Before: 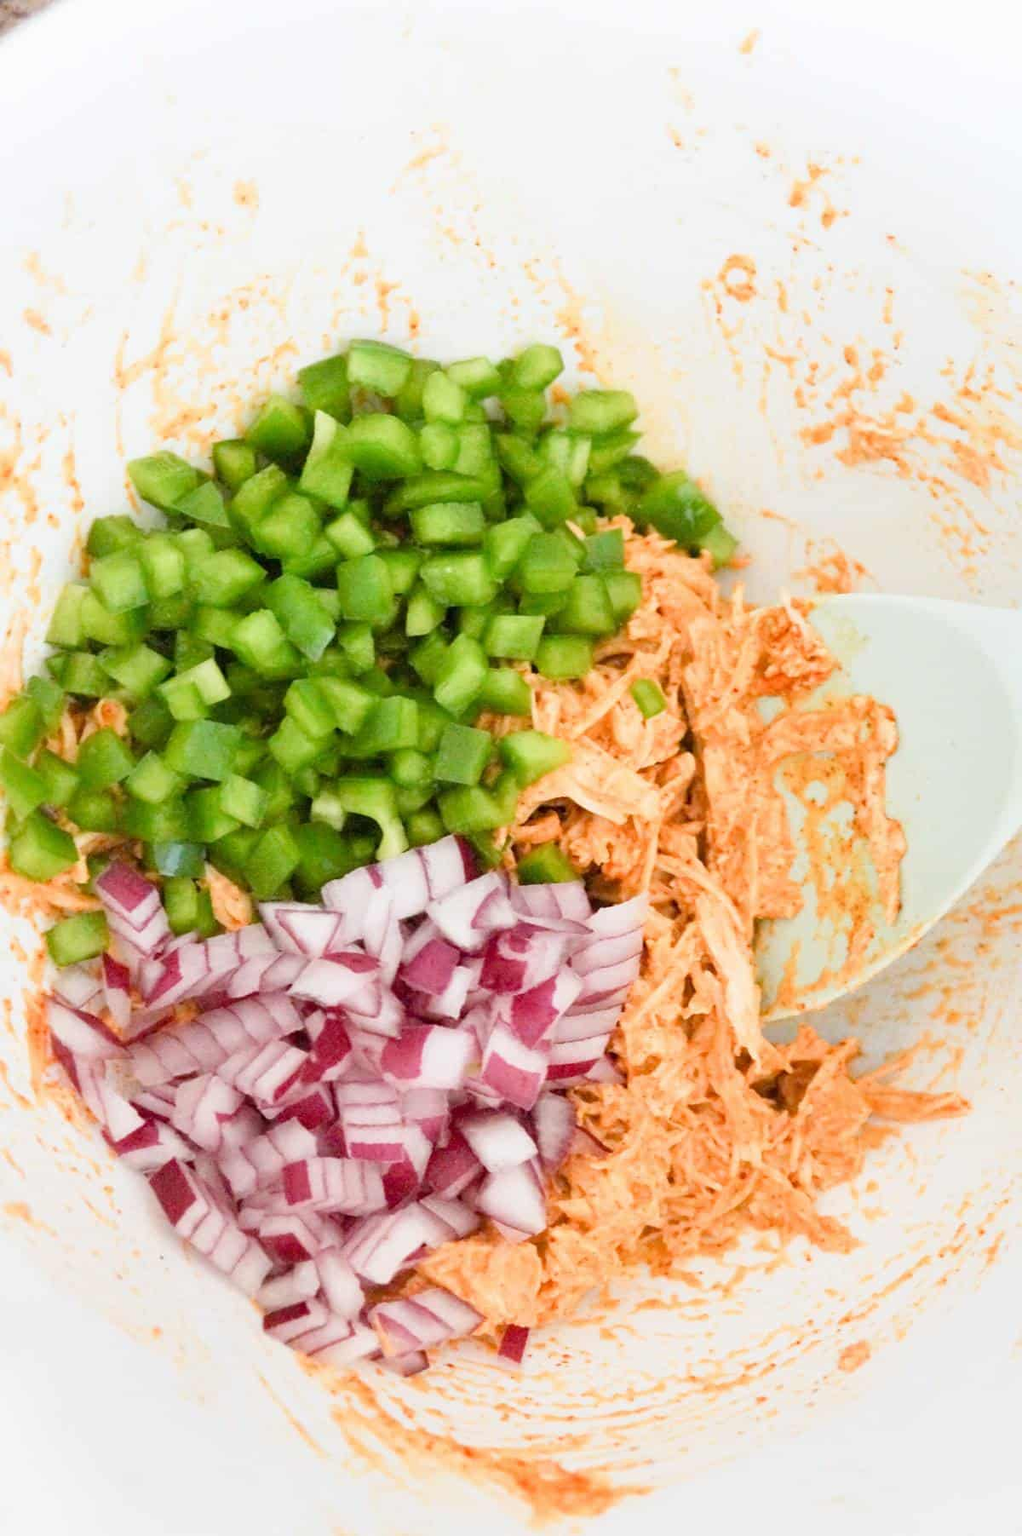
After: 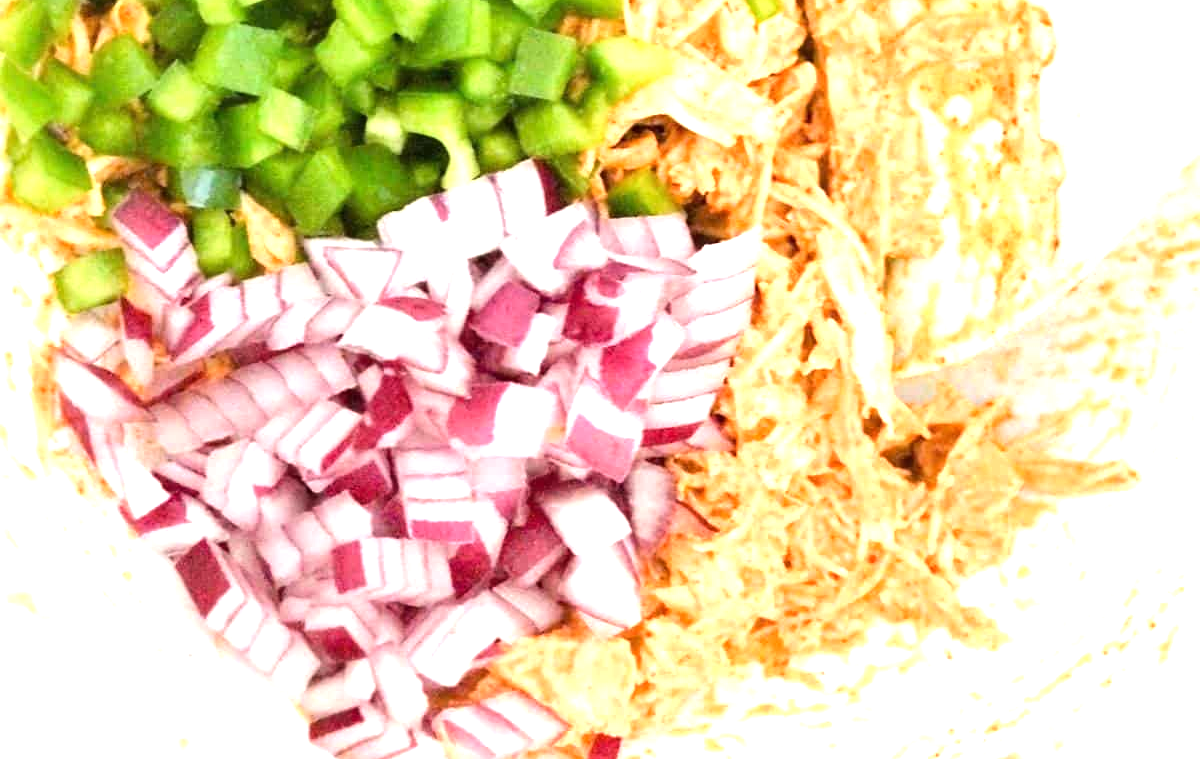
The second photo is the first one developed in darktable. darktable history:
tone equalizer: -8 EV -0.417 EV, -7 EV -0.389 EV, -6 EV -0.333 EV, -5 EV -0.222 EV, -3 EV 0.222 EV, -2 EV 0.333 EV, -1 EV 0.389 EV, +0 EV 0.417 EV, edges refinement/feathering 500, mask exposure compensation -1.57 EV, preserve details no
crop: top 45.551%, bottom 12.262%
exposure: exposure 0.6 EV, compensate highlight preservation false
